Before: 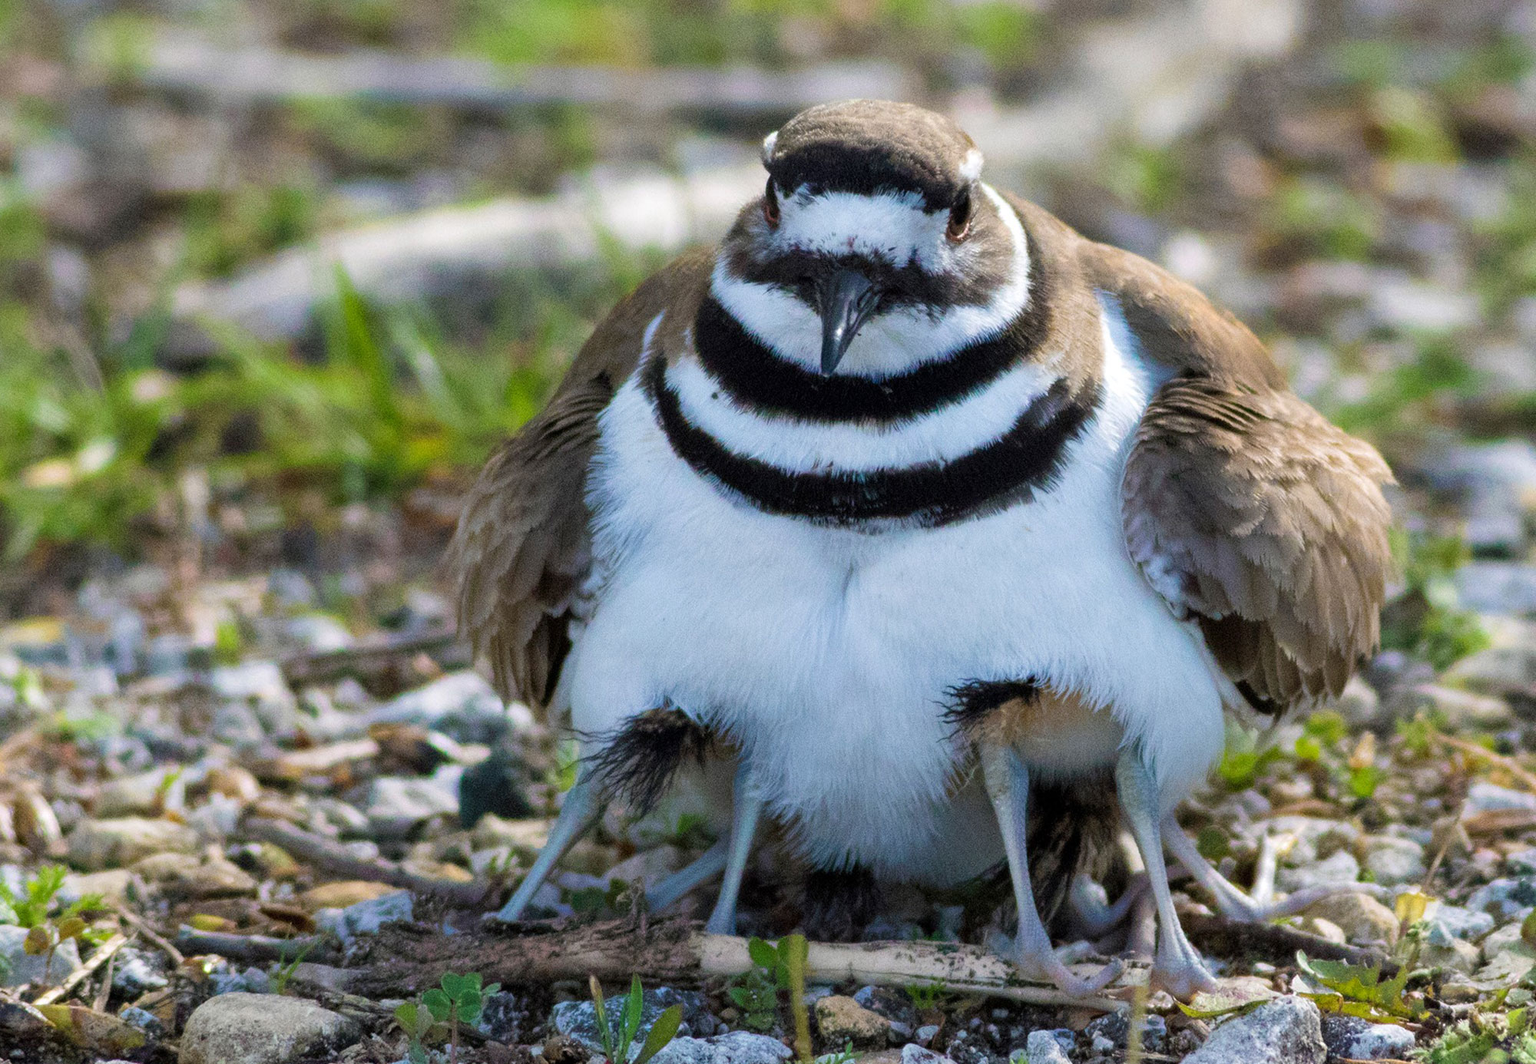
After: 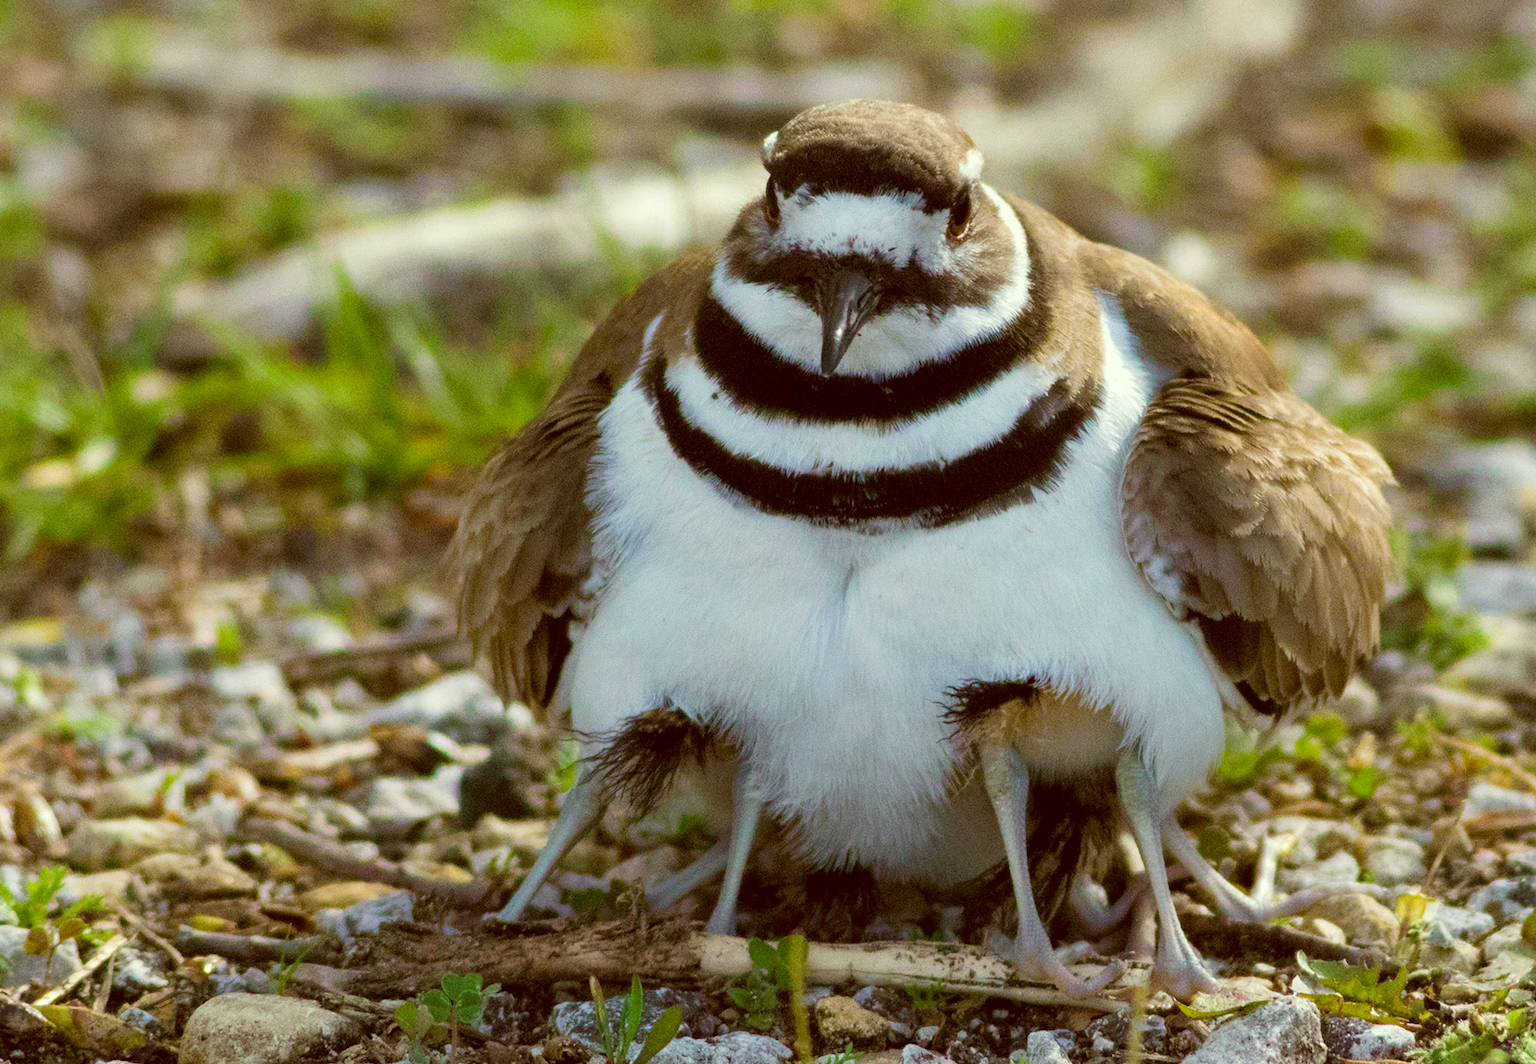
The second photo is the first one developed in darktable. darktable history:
color correction: highlights a* -6.29, highlights b* 9.48, shadows a* 10.47, shadows b* 24.06
